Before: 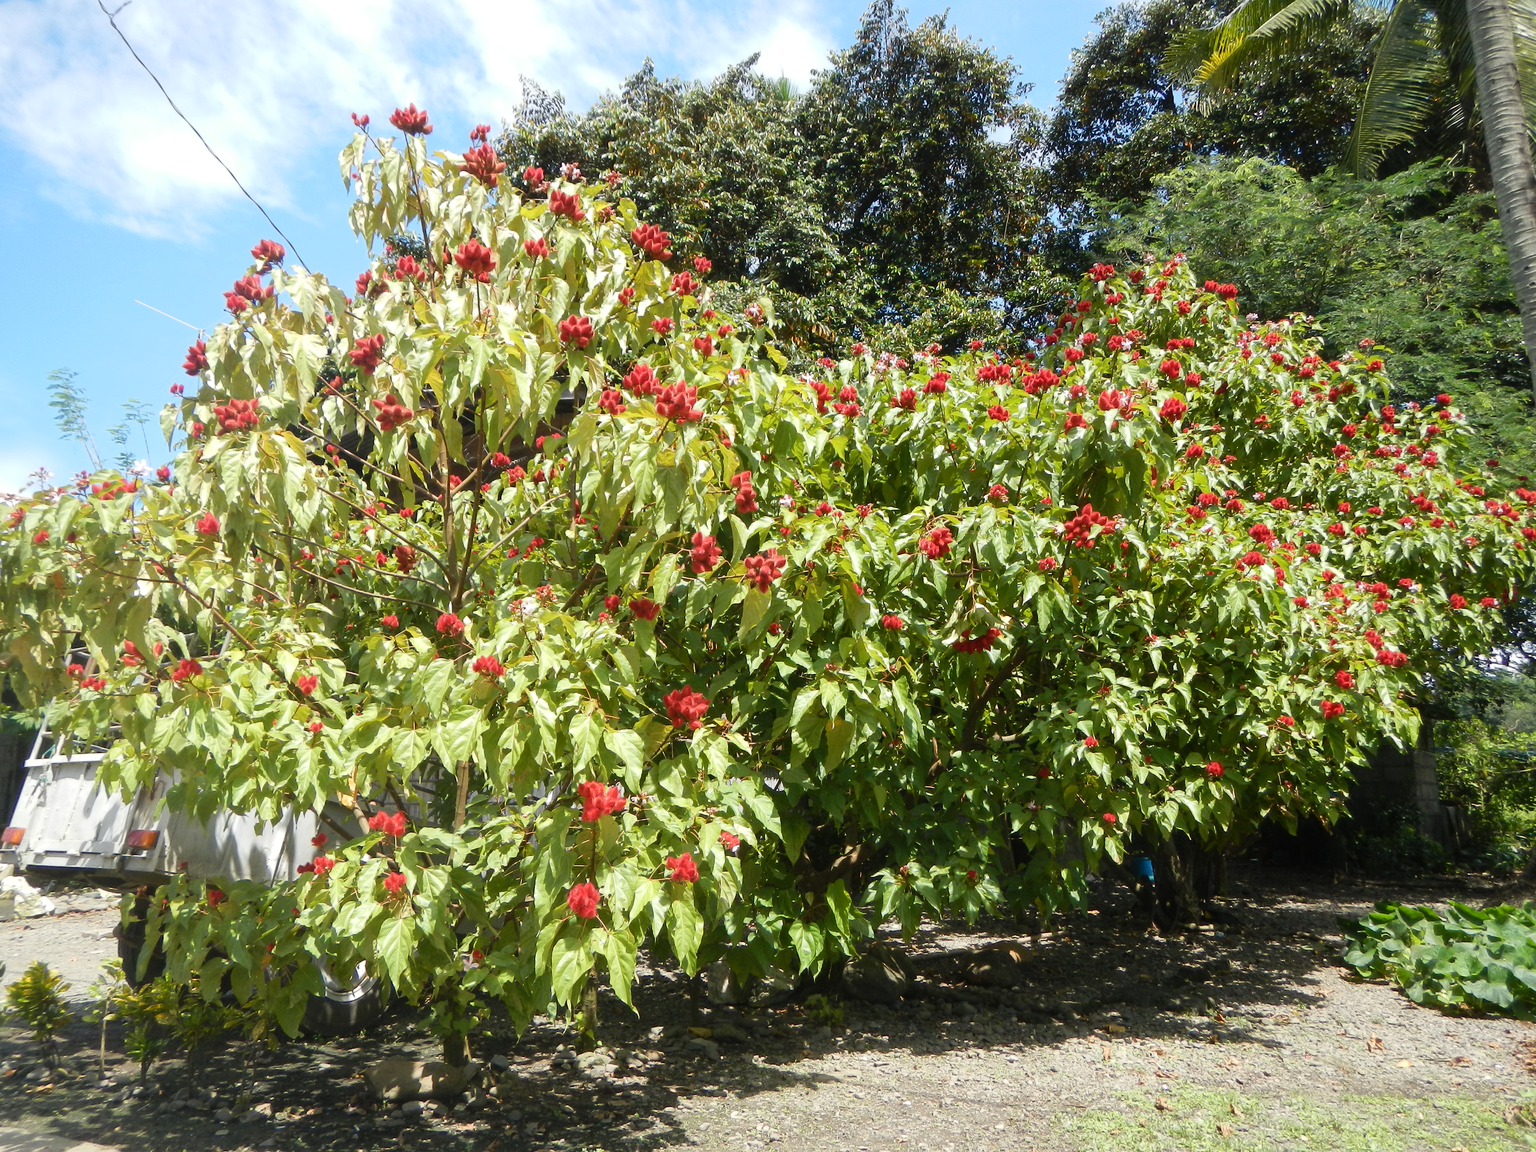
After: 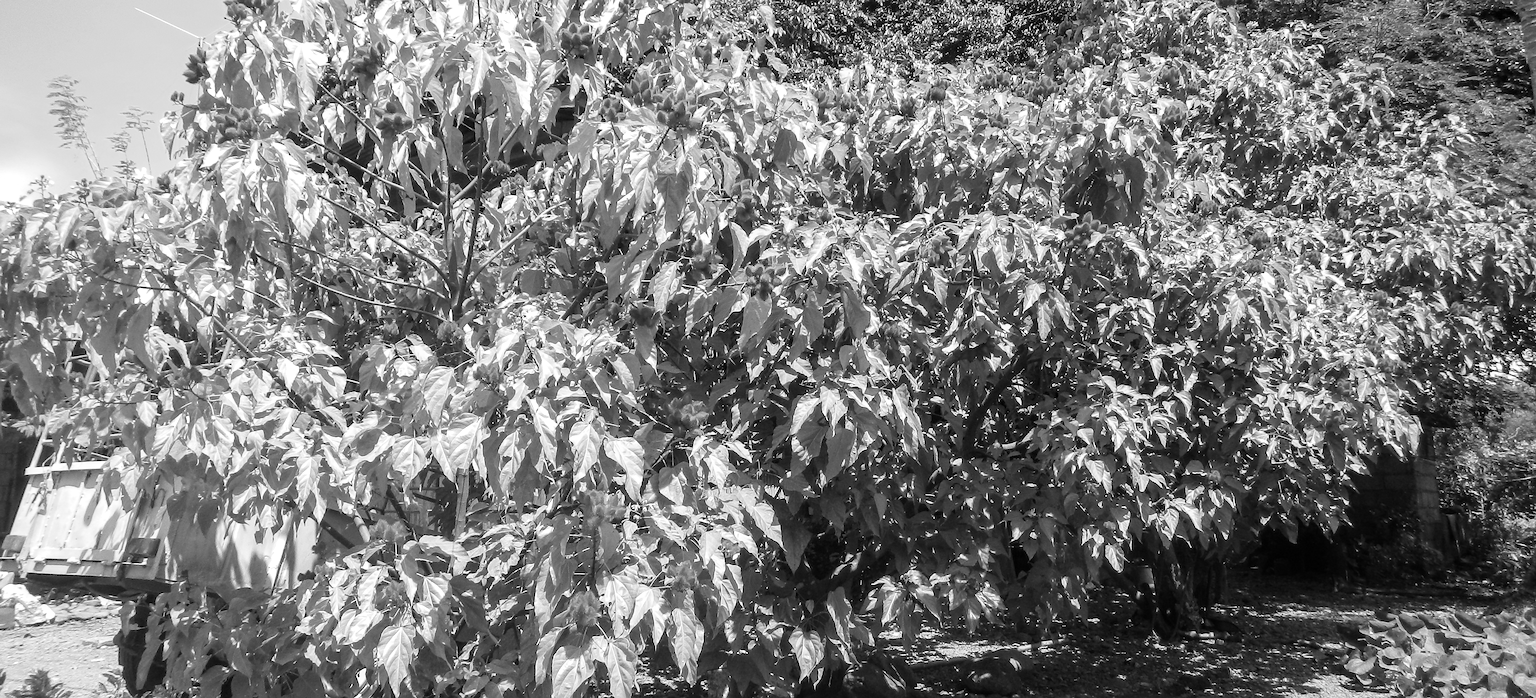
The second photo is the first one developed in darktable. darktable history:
color zones: curves: ch1 [(0, -0.394) (0.143, -0.394) (0.286, -0.394) (0.429, -0.392) (0.571, -0.391) (0.714, -0.391) (0.857, -0.391) (1, -0.394)]
sharpen: on, module defaults
crop and rotate: top 25.382%, bottom 14.004%
local contrast: on, module defaults
